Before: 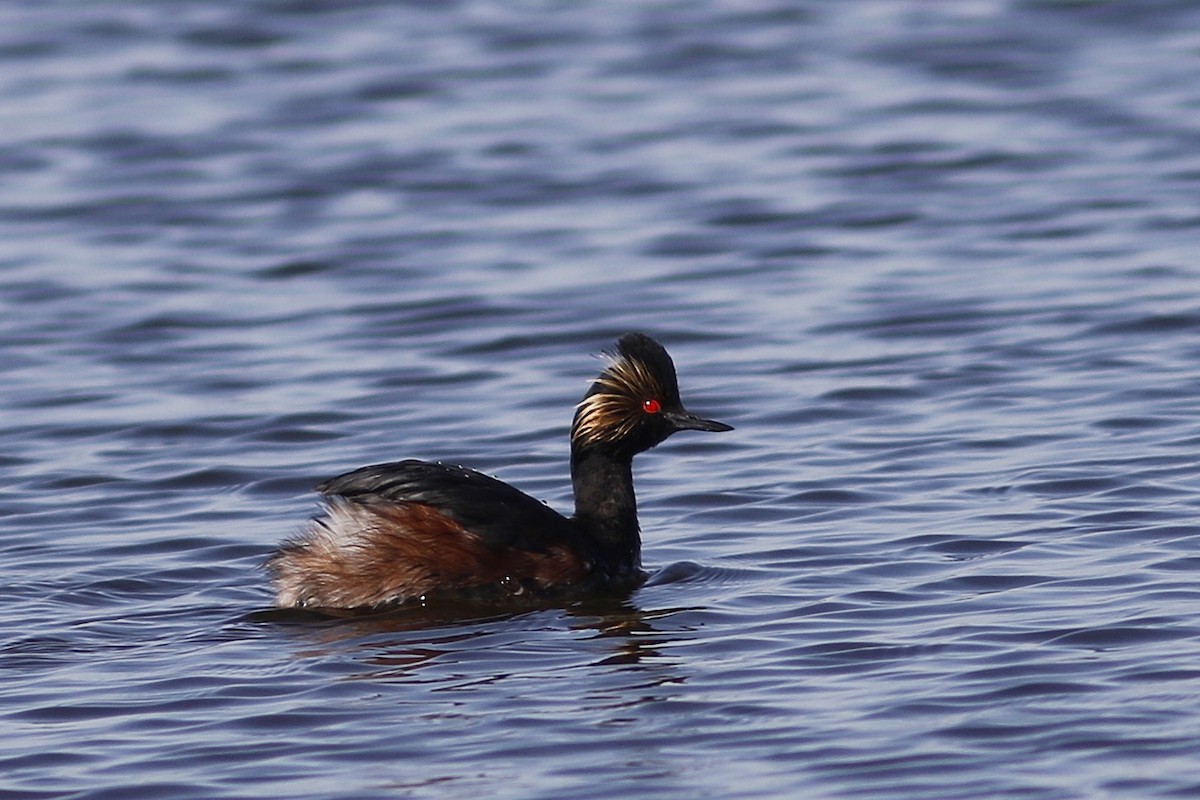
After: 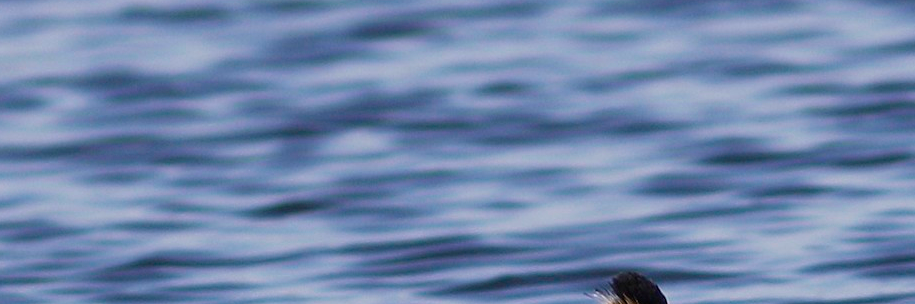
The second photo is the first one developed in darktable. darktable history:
color balance rgb: perceptual saturation grading › global saturation 20%, global vibrance 20%
crop: left 0.579%, top 7.627%, right 23.167%, bottom 54.275%
